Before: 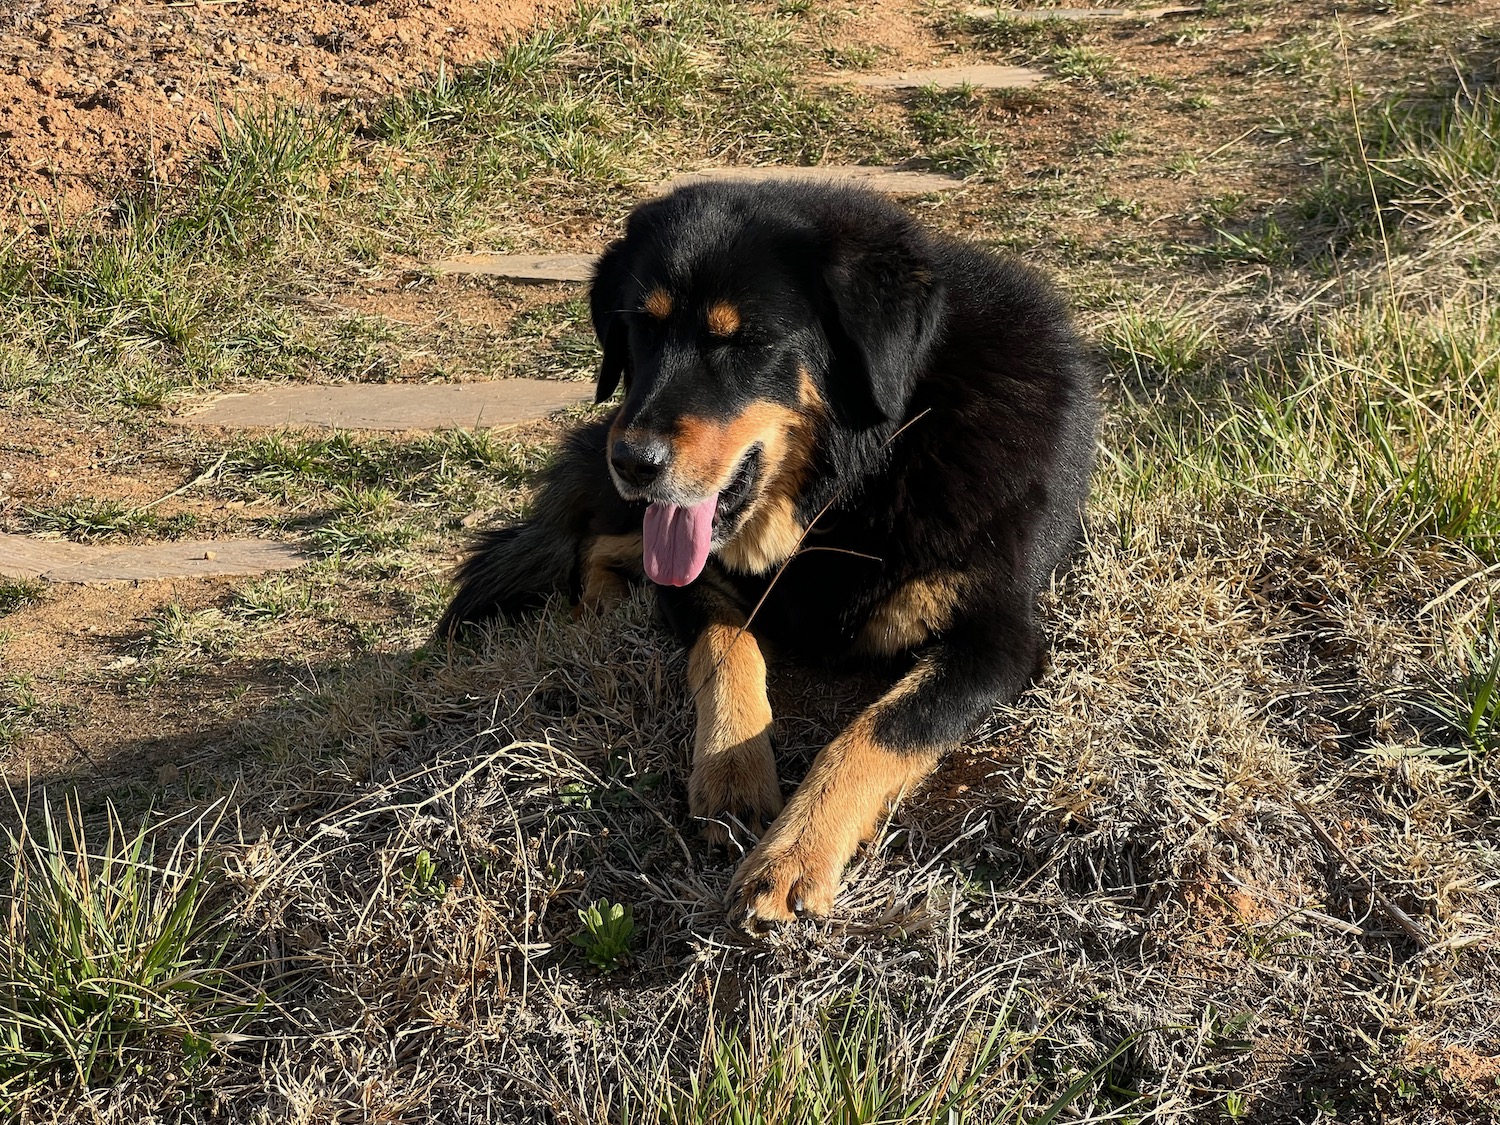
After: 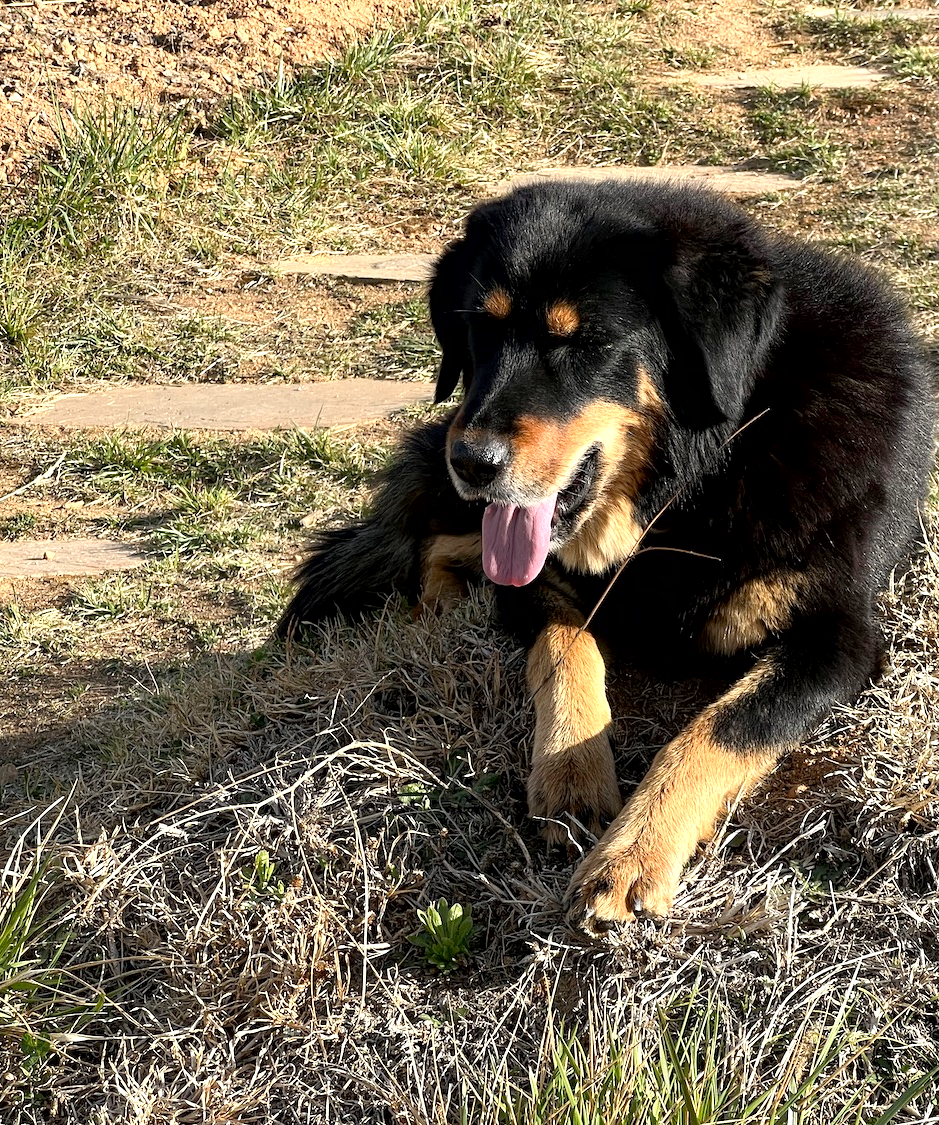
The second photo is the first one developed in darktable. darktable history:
crop: left 10.78%, right 26.565%
contrast brightness saturation: saturation -0.066
exposure: exposure 0.655 EV, compensate highlight preservation false
